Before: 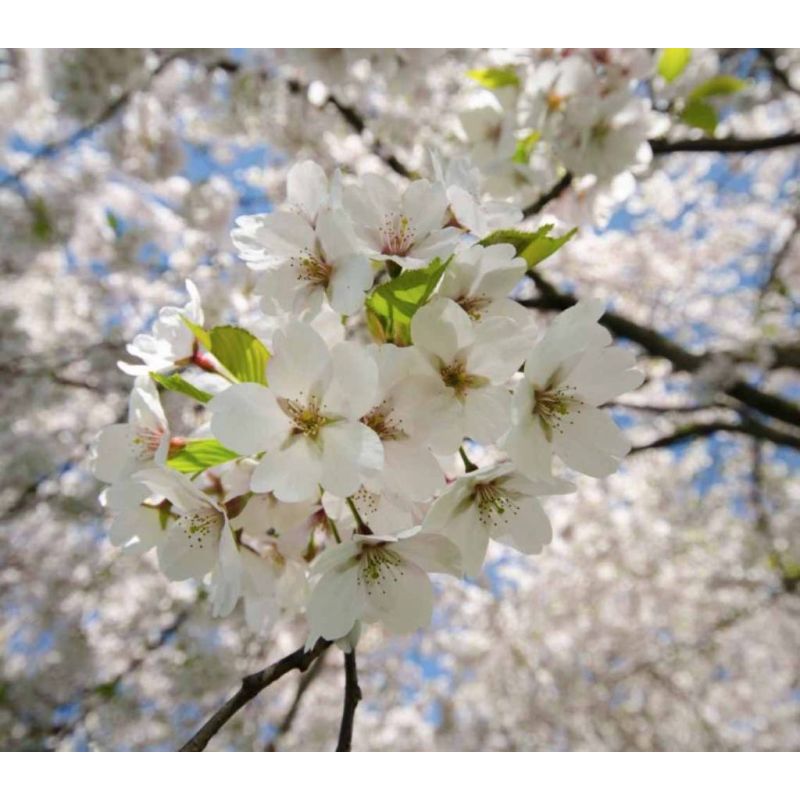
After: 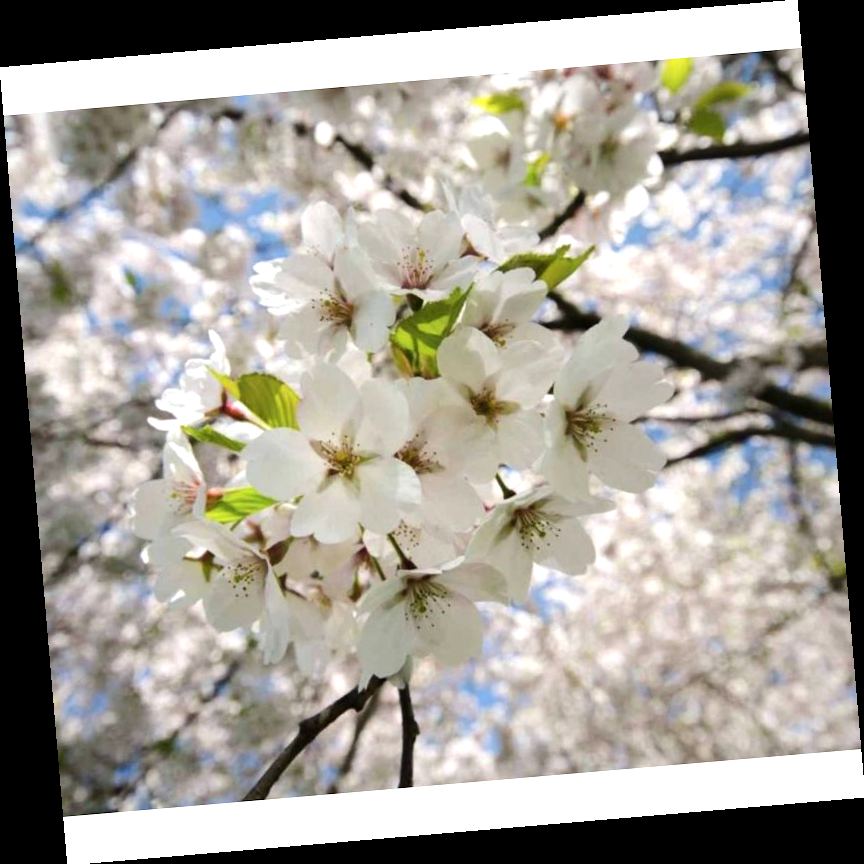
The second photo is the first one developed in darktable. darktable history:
rotate and perspective: rotation -4.86°, automatic cropping off
tone equalizer: -8 EV -0.417 EV, -7 EV -0.389 EV, -6 EV -0.333 EV, -5 EV -0.222 EV, -3 EV 0.222 EV, -2 EV 0.333 EV, -1 EV 0.389 EV, +0 EV 0.417 EV, edges refinement/feathering 500, mask exposure compensation -1.57 EV, preserve details no
